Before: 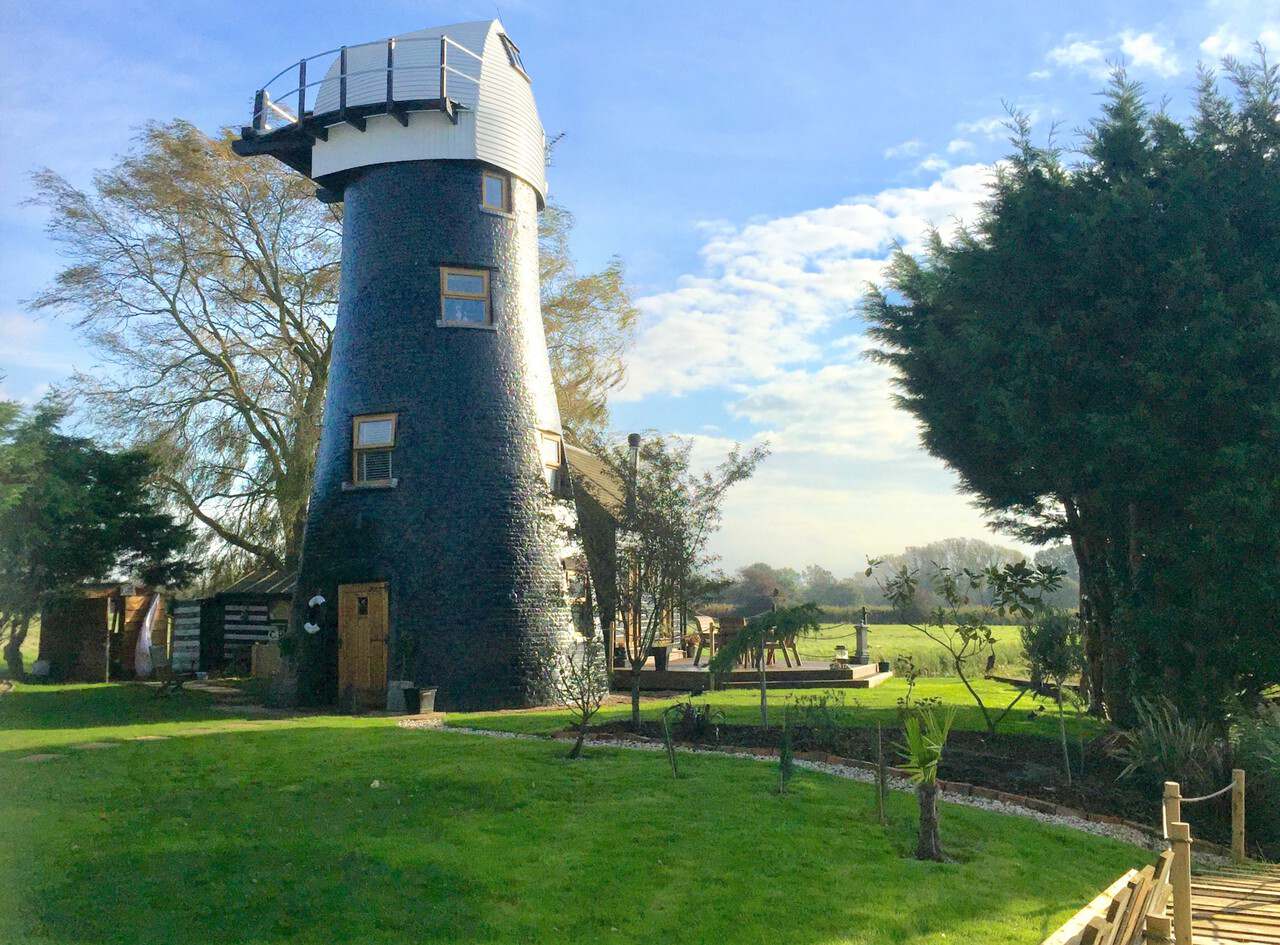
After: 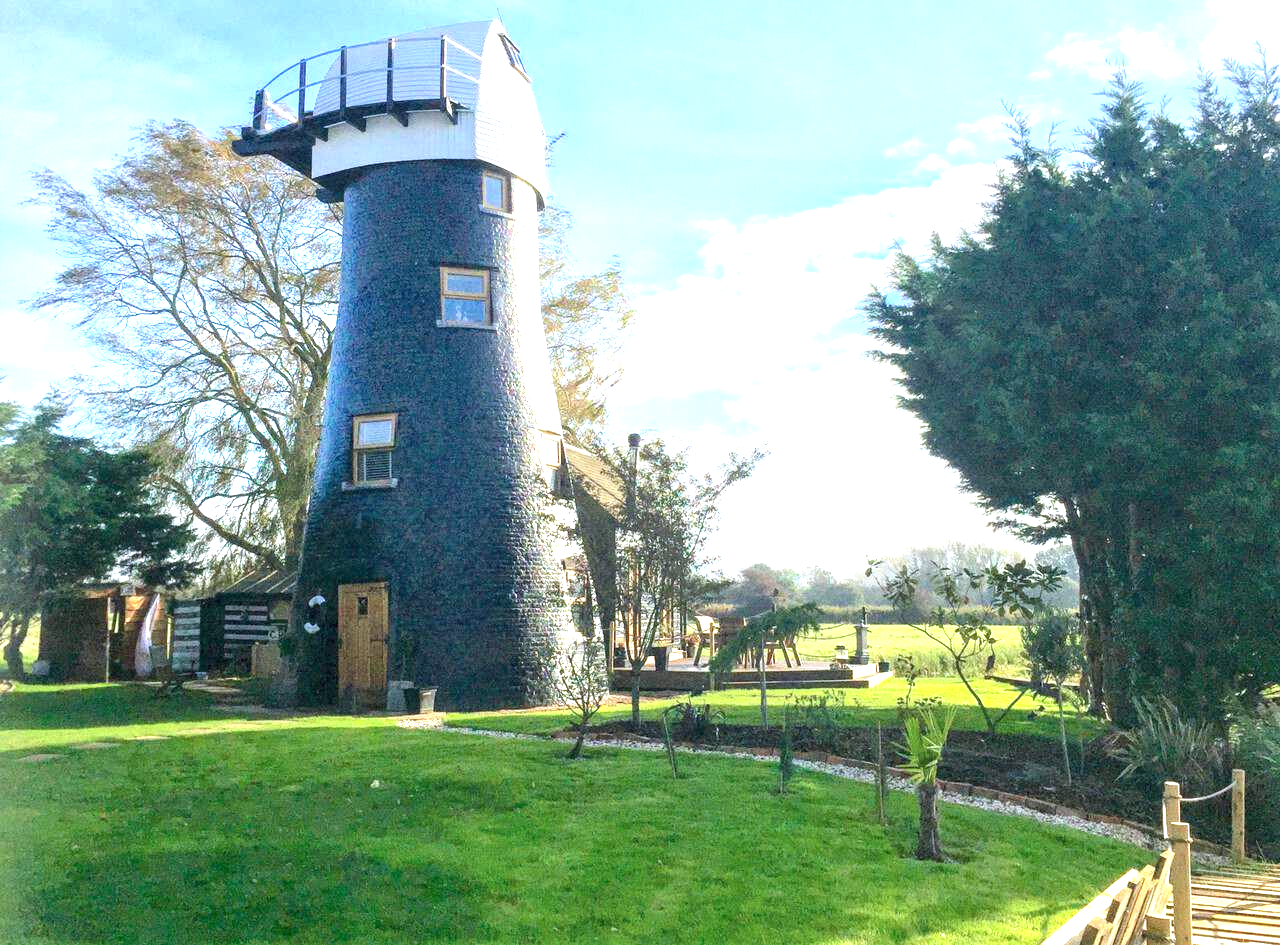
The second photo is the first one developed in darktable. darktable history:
color calibration: illuminant as shot in camera, x 0.358, y 0.373, temperature 4628.91 K
exposure: black level correction 0, exposure 1 EV, compensate exposure bias true, compensate highlight preservation false
local contrast: on, module defaults
